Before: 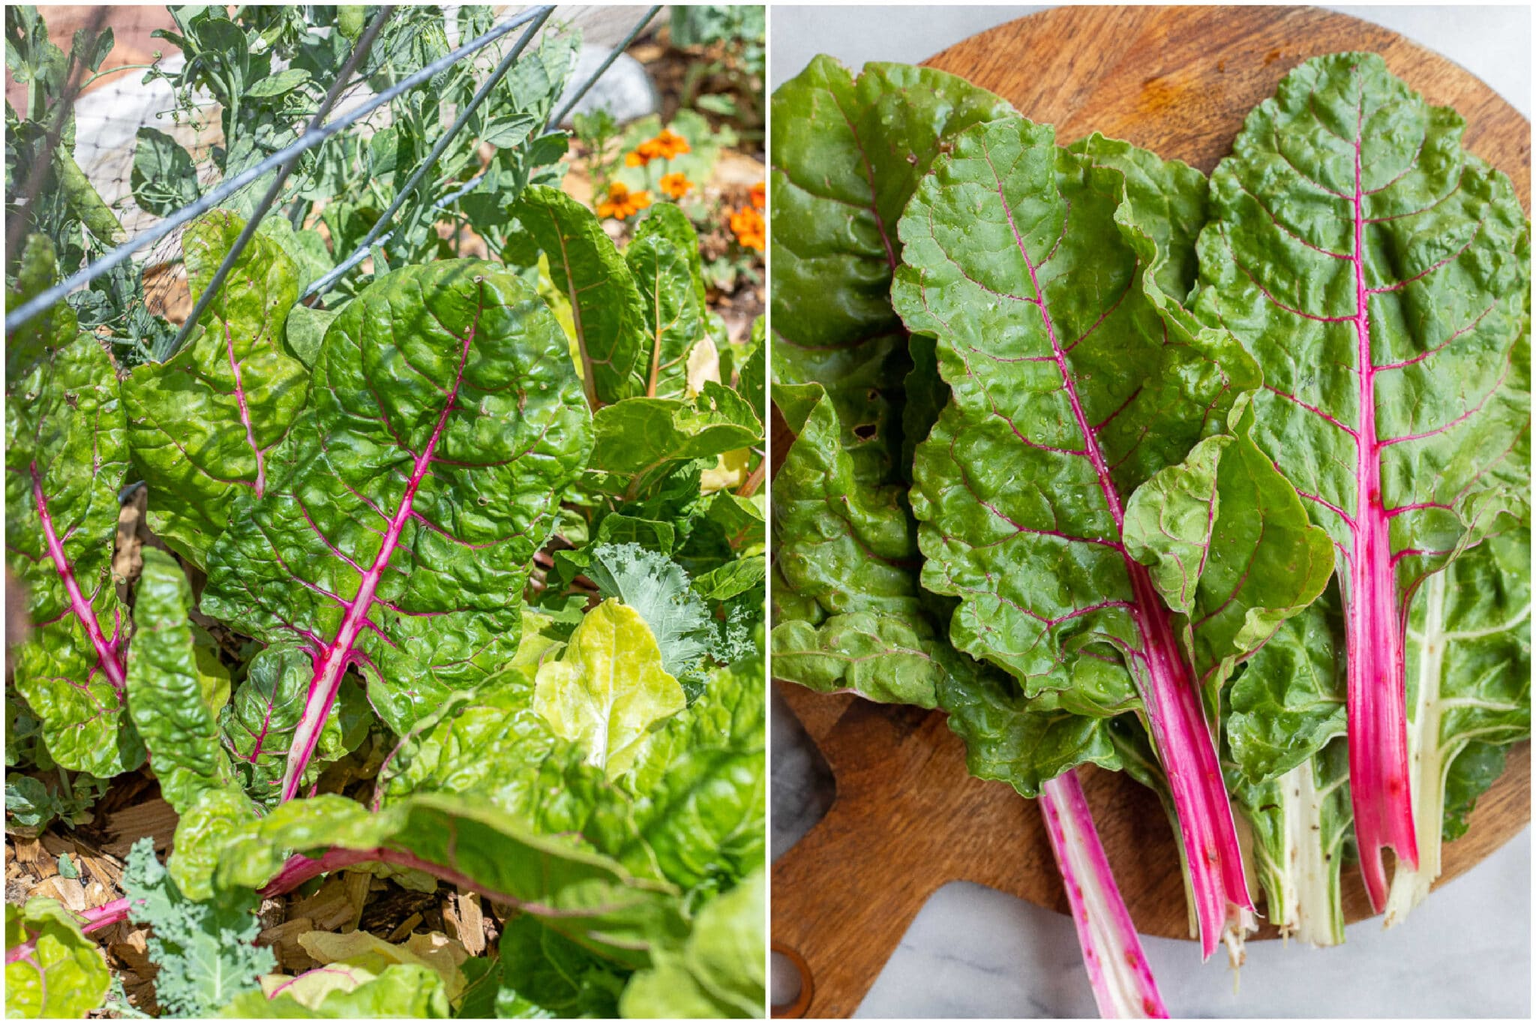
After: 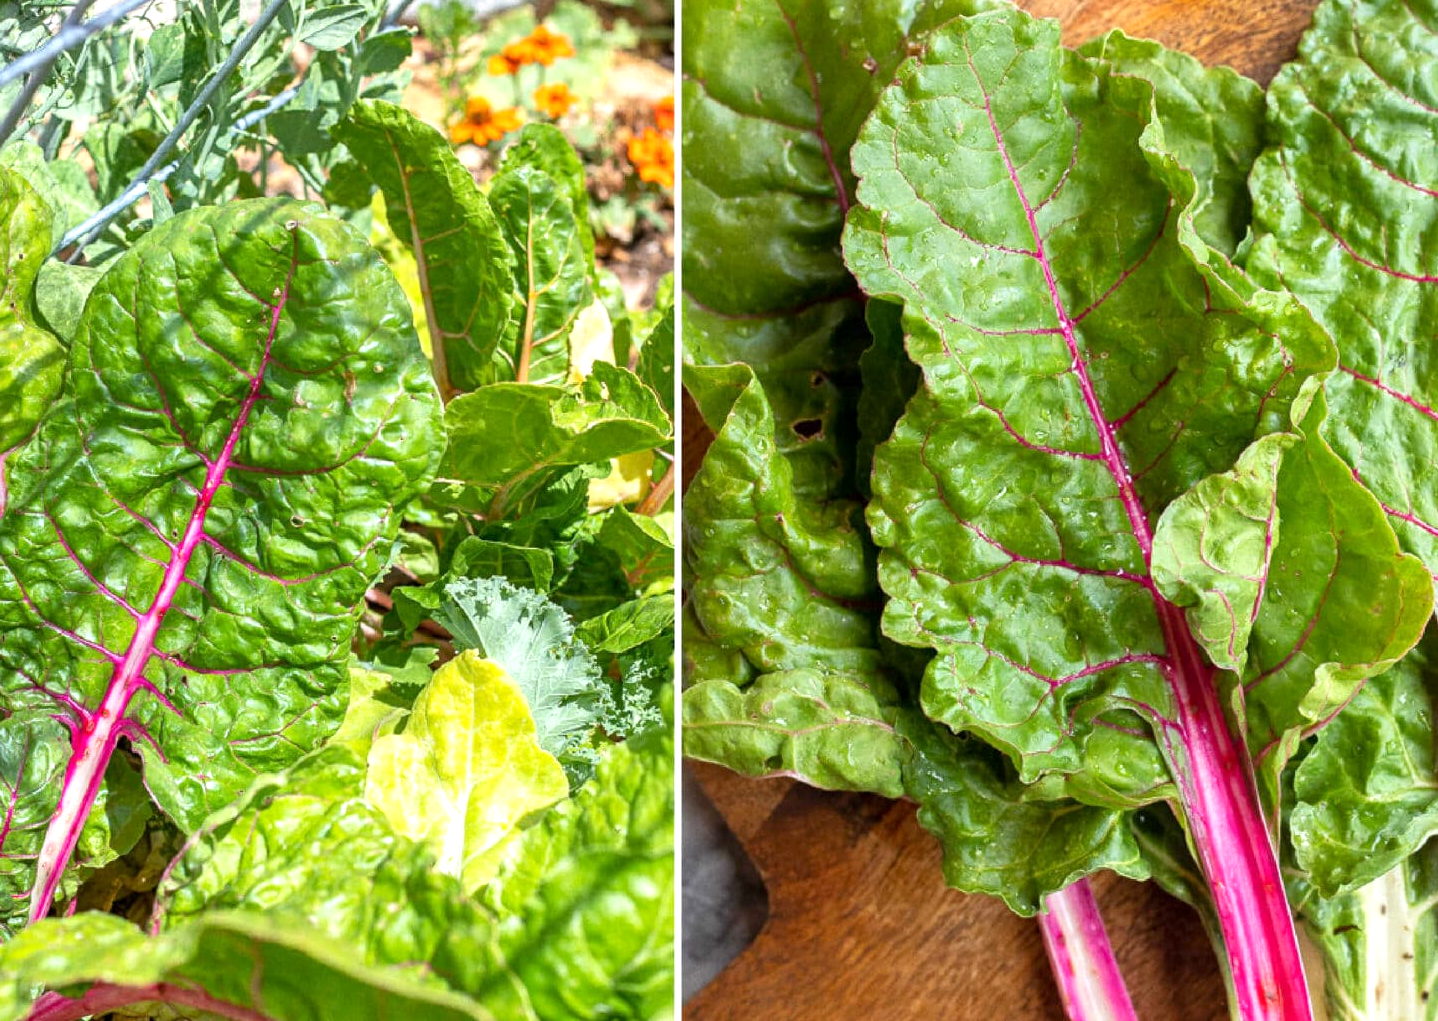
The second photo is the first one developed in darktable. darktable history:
exposure: black level correction 0.001, exposure 0.499 EV, compensate highlight preservation false
crop and rotate: left 16.907%, top 10.785%, right 12.847%, bottom 14.382%
